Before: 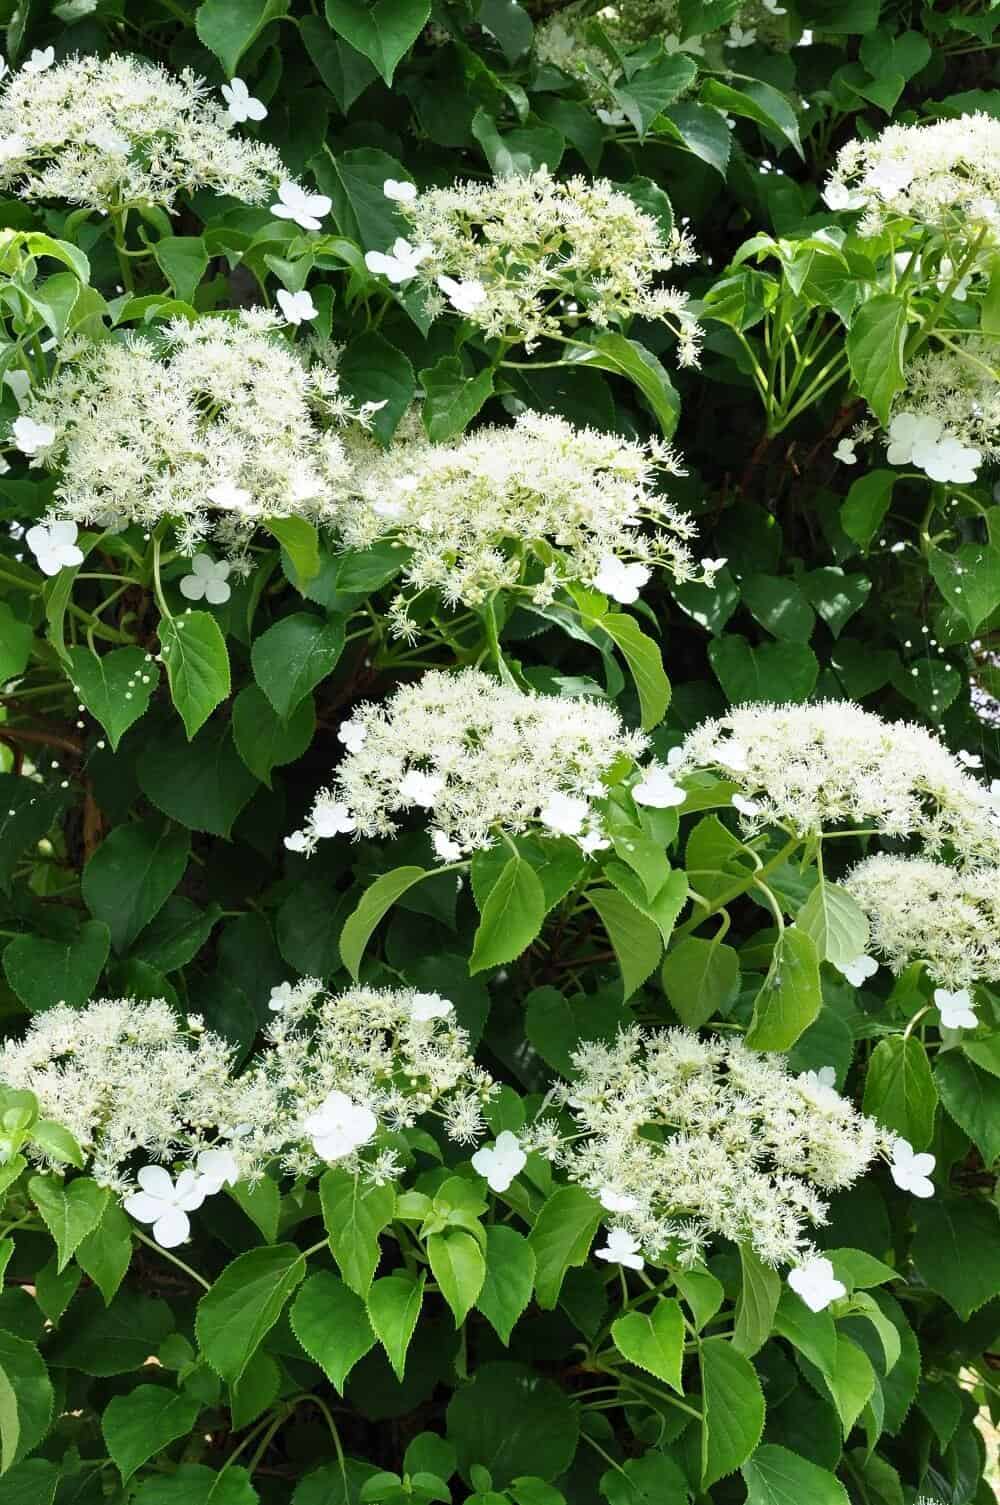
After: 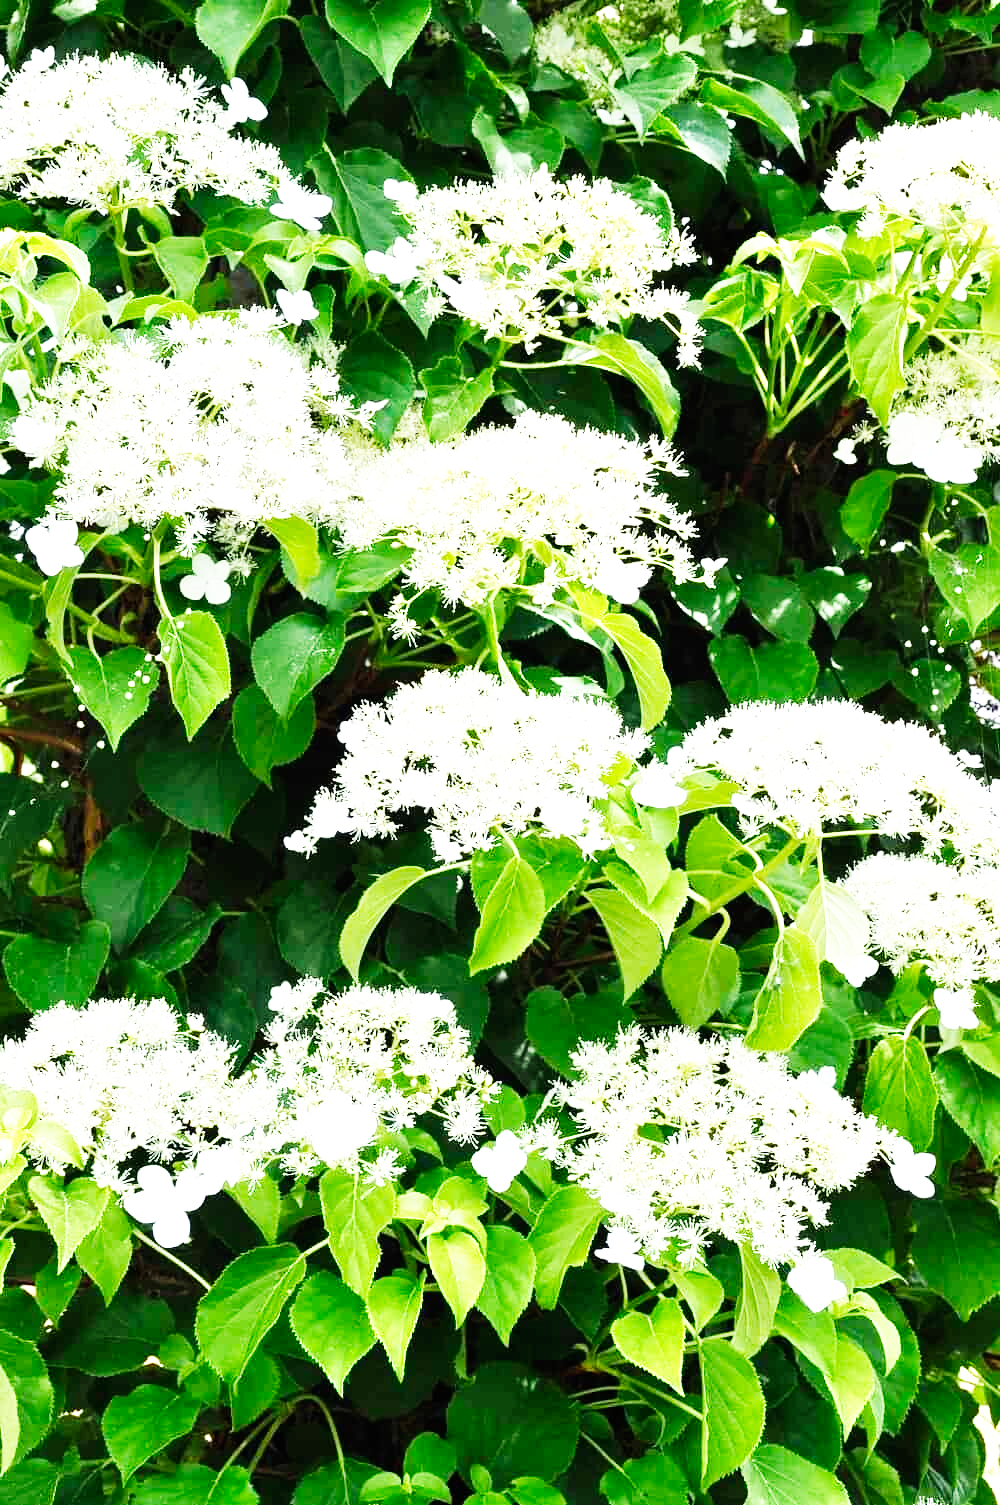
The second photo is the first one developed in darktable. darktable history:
exposure: black level correction 0, exposure 0.5 EV, compensate exposure bias true, compensate highlight preservation false
base curve: curves: ch0 [(0, 0) (0.007, 0.004) (0.027, 0.03) (0.046, 0.07) (0.207, 0.54) (0.442, 0.872) (0.673, 0.972) (1, 1)], preserve colors none
